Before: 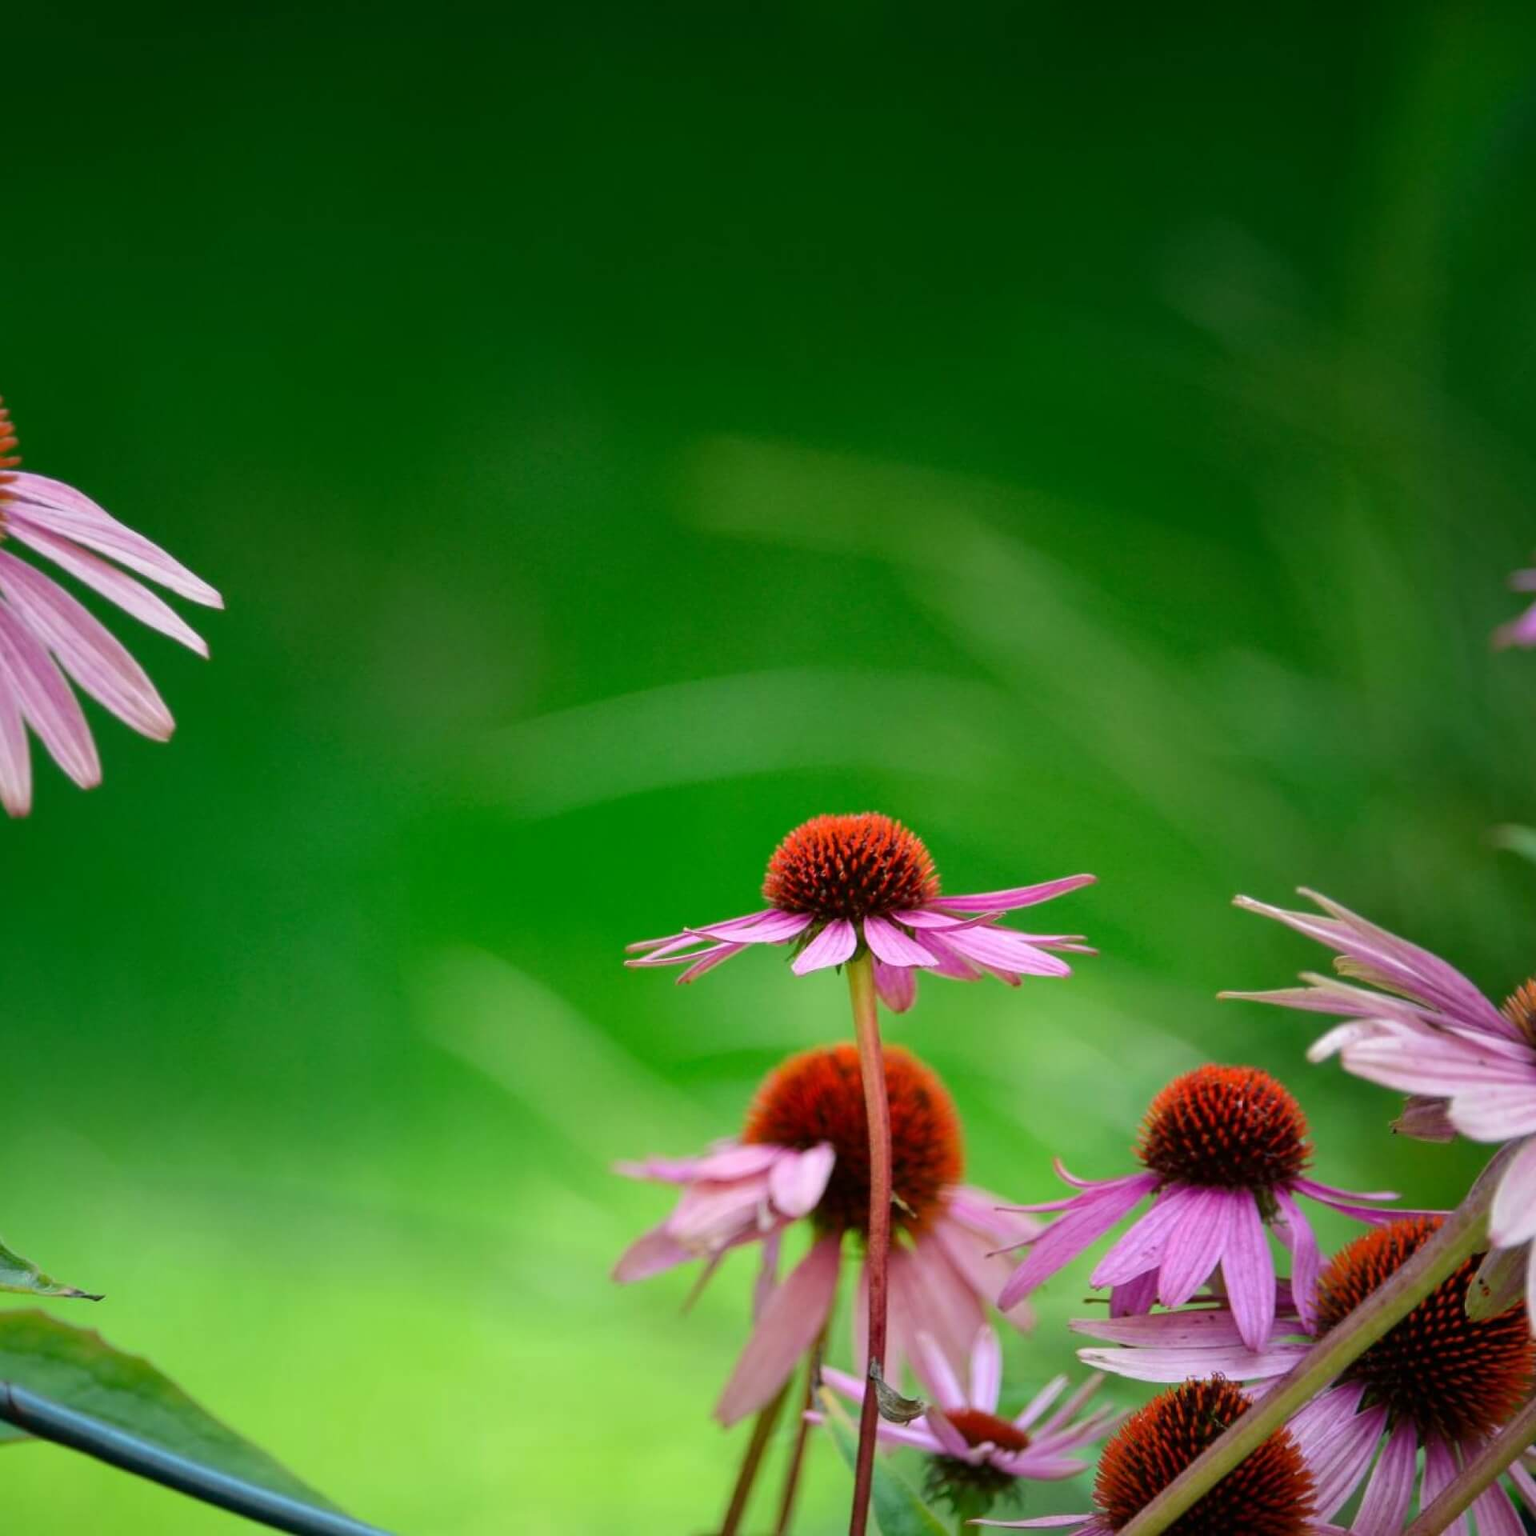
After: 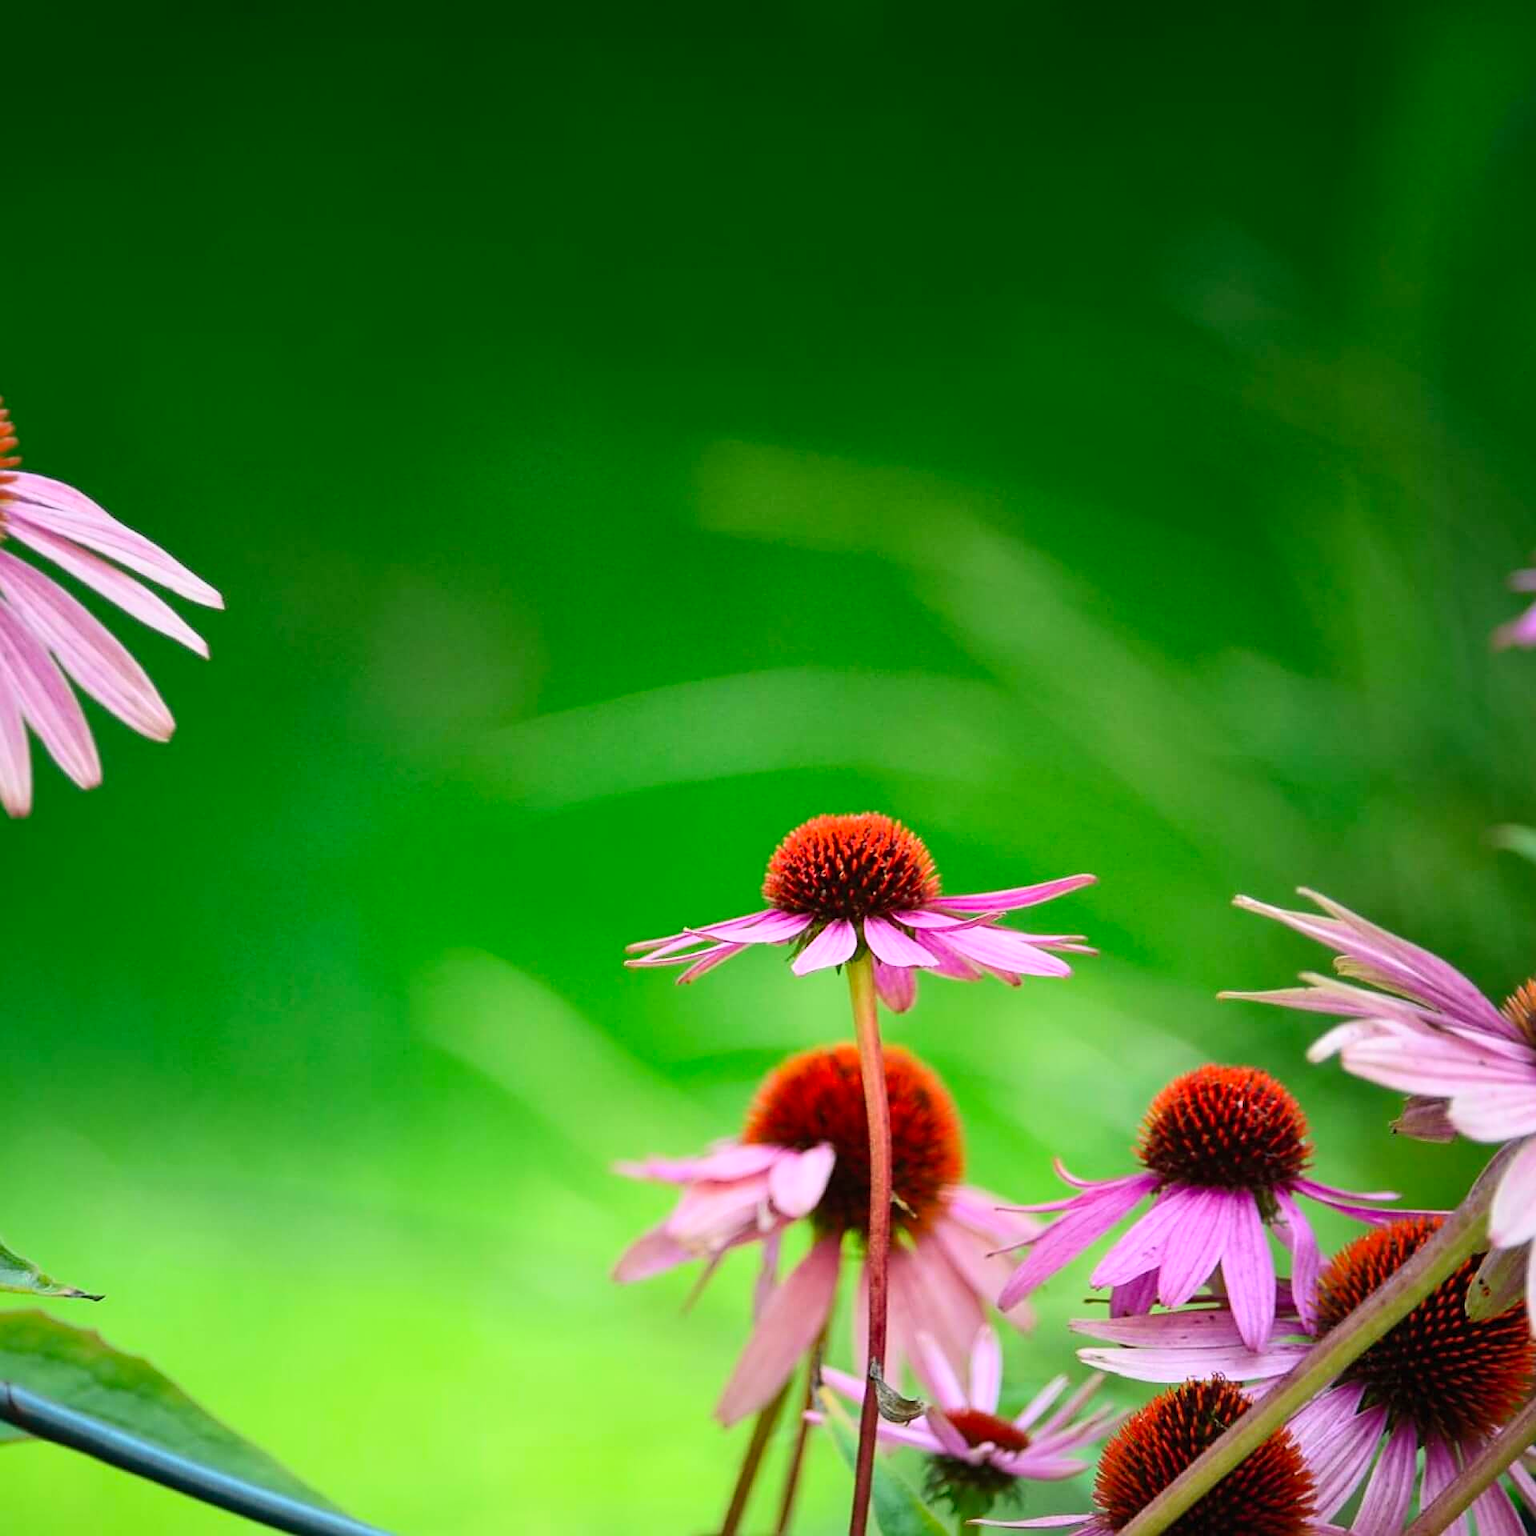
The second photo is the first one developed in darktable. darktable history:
contrast brightness saturation: contrast 0.197, brightness 0.156, saturation 0.223
sharpen: on, module defaults
